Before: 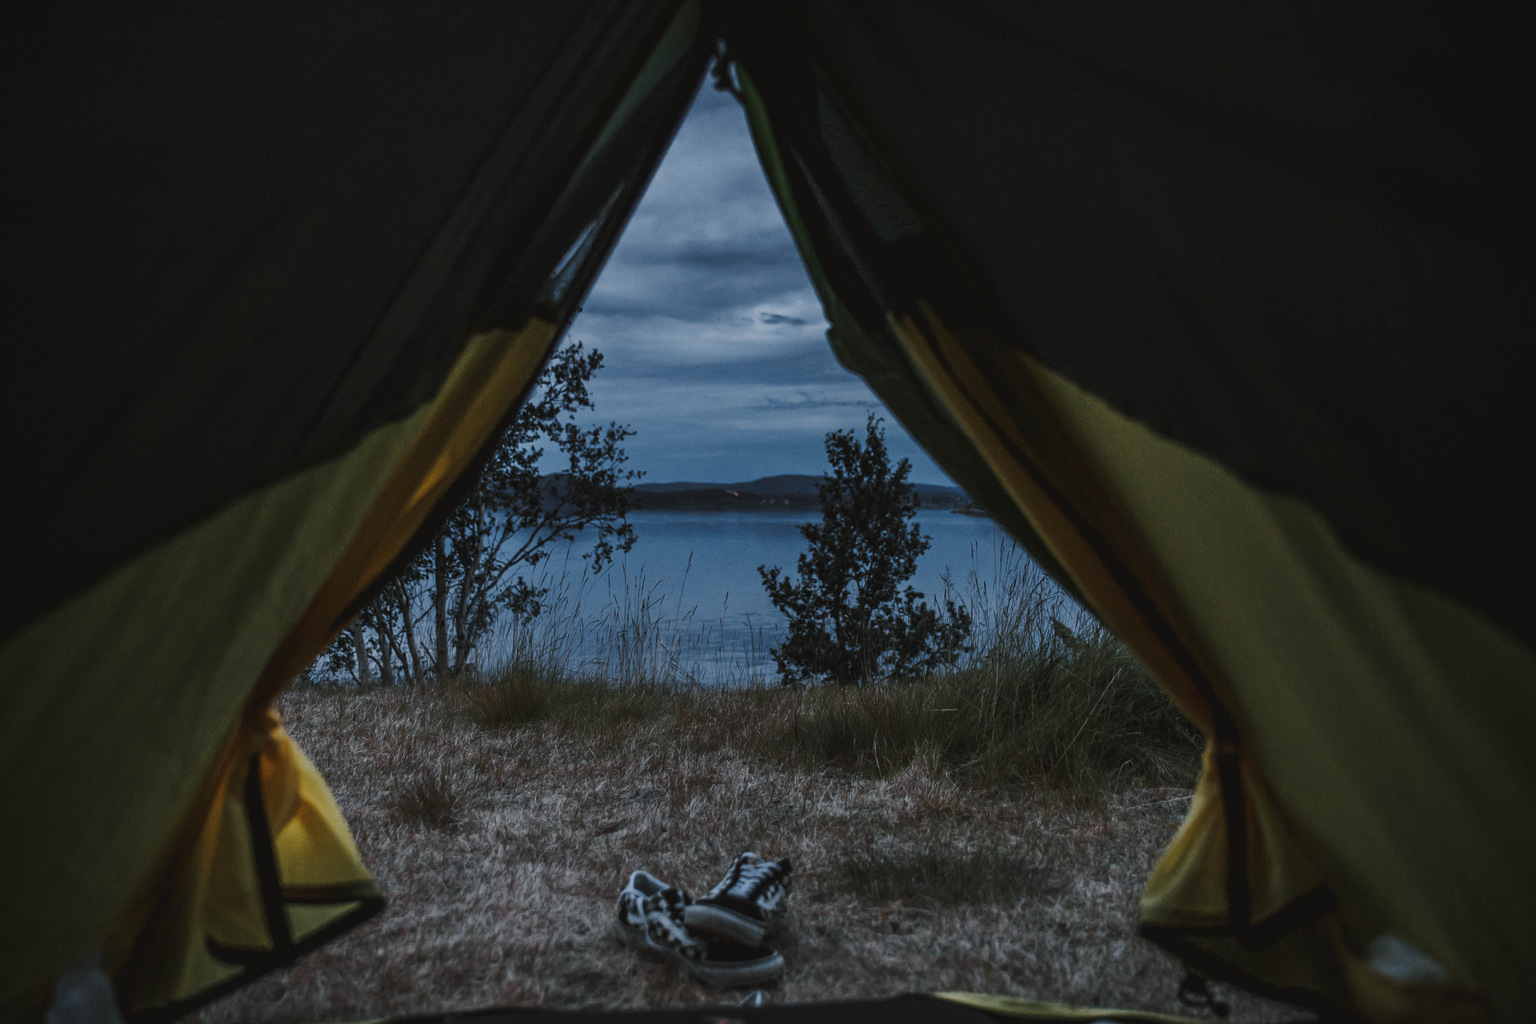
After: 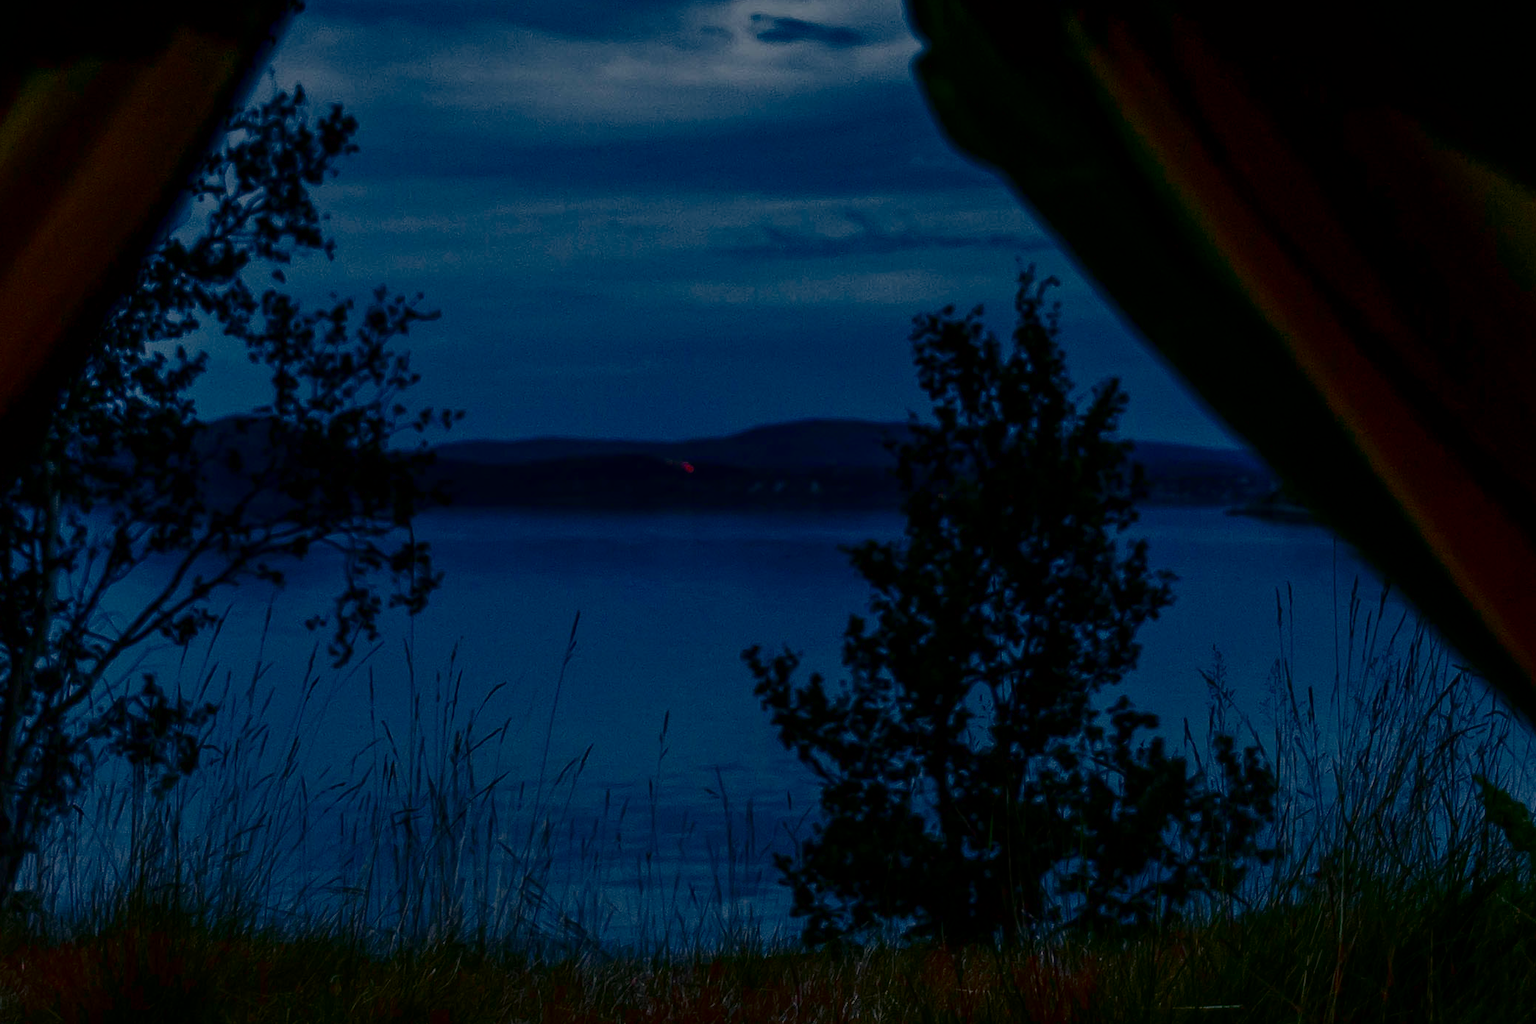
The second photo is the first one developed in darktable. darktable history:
crop: left 30%, top 30%, right 30%, bottom 30%
contrast brightness saturation: brightness -0.52
color balance rgb: shadows lift › chroma 1%, shadows lift › hue 240.84°, highlights gain › chroma 2%, highlights gain › hue 73.2°, global offset › luminance -0.5%, perceptual saturation grading › global saturation 20%, perceptual saturation grading › highlights -25%, perceptual saturation grading › shadows 50%, global vibrance 25.26%
